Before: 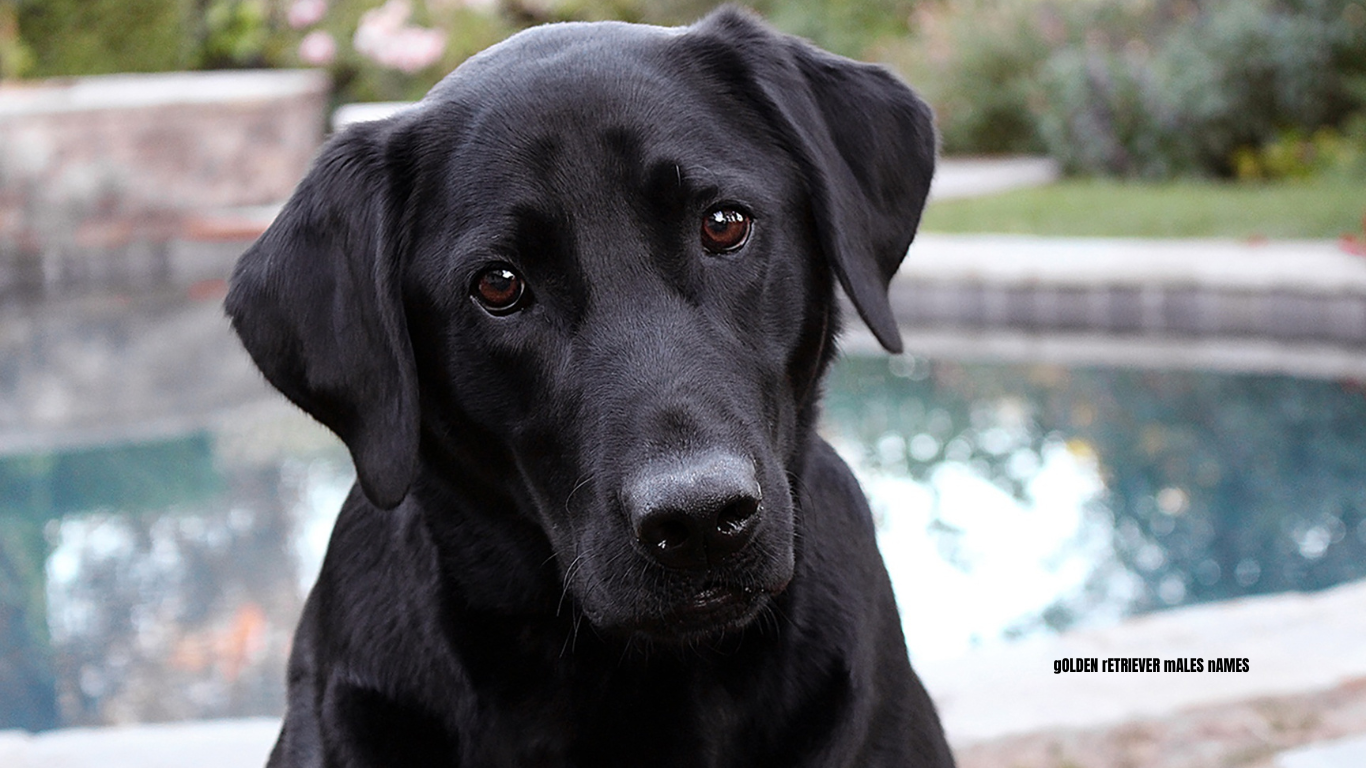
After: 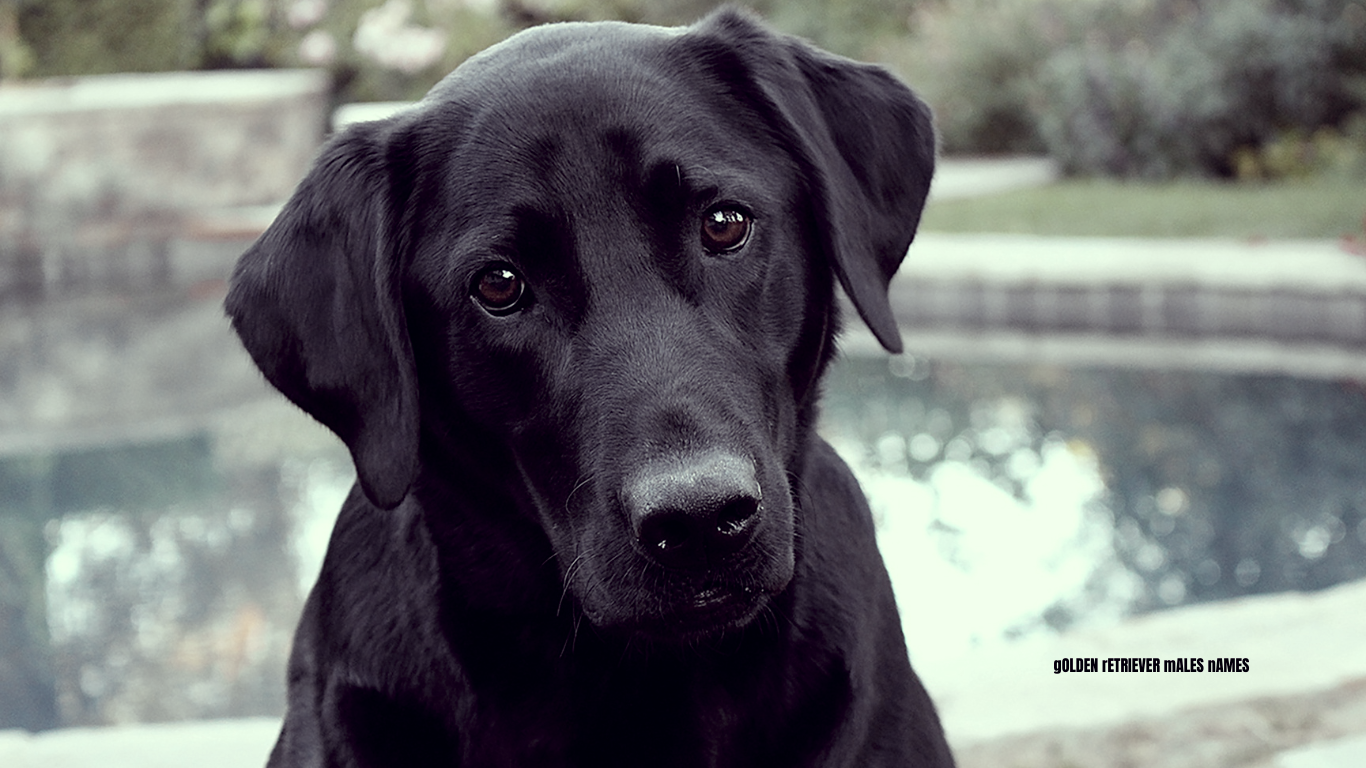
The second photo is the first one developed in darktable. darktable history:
exposure: black level correction 0.005, exposure 0.001 EV, compensate exposure bias true, compensate highlight preservation false
color correction: highlights a* -20.71, highlights b* 20.56, shadows a* 19.25, shadows b* -21.02, saturation 0.443
